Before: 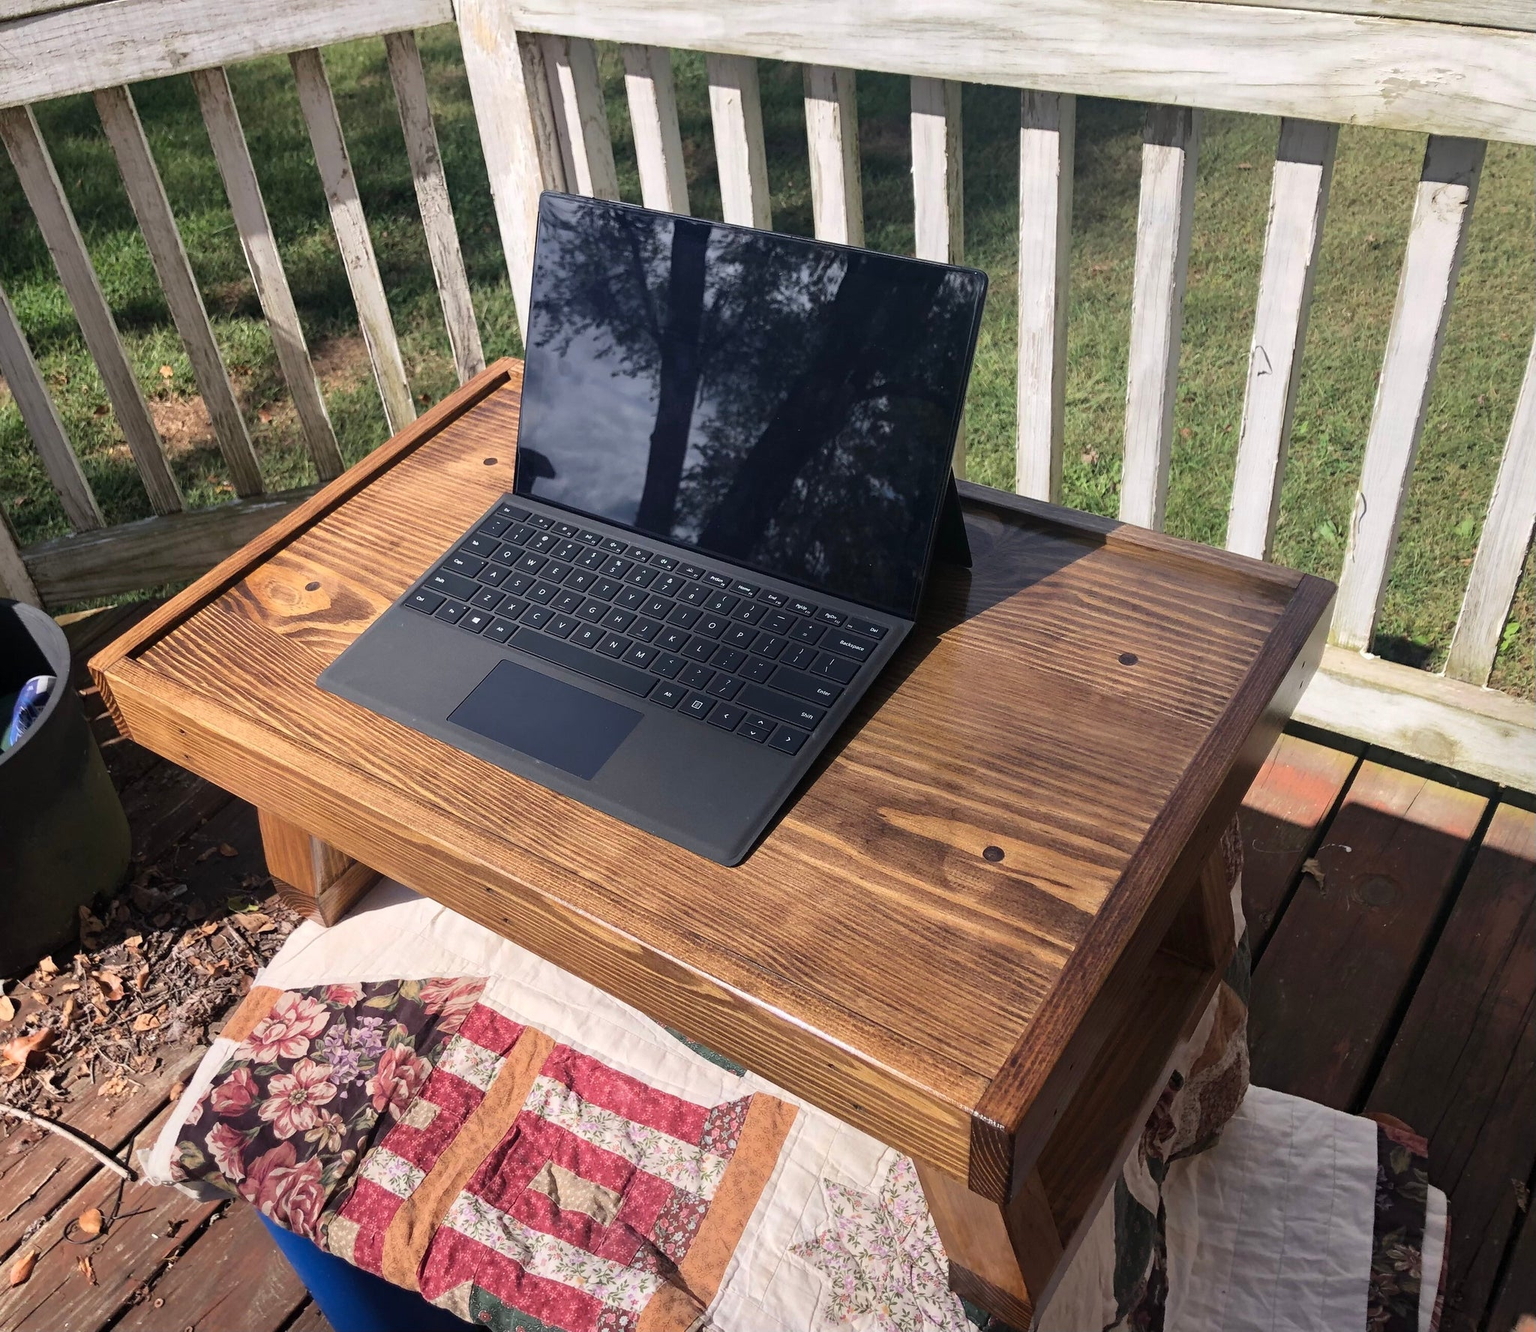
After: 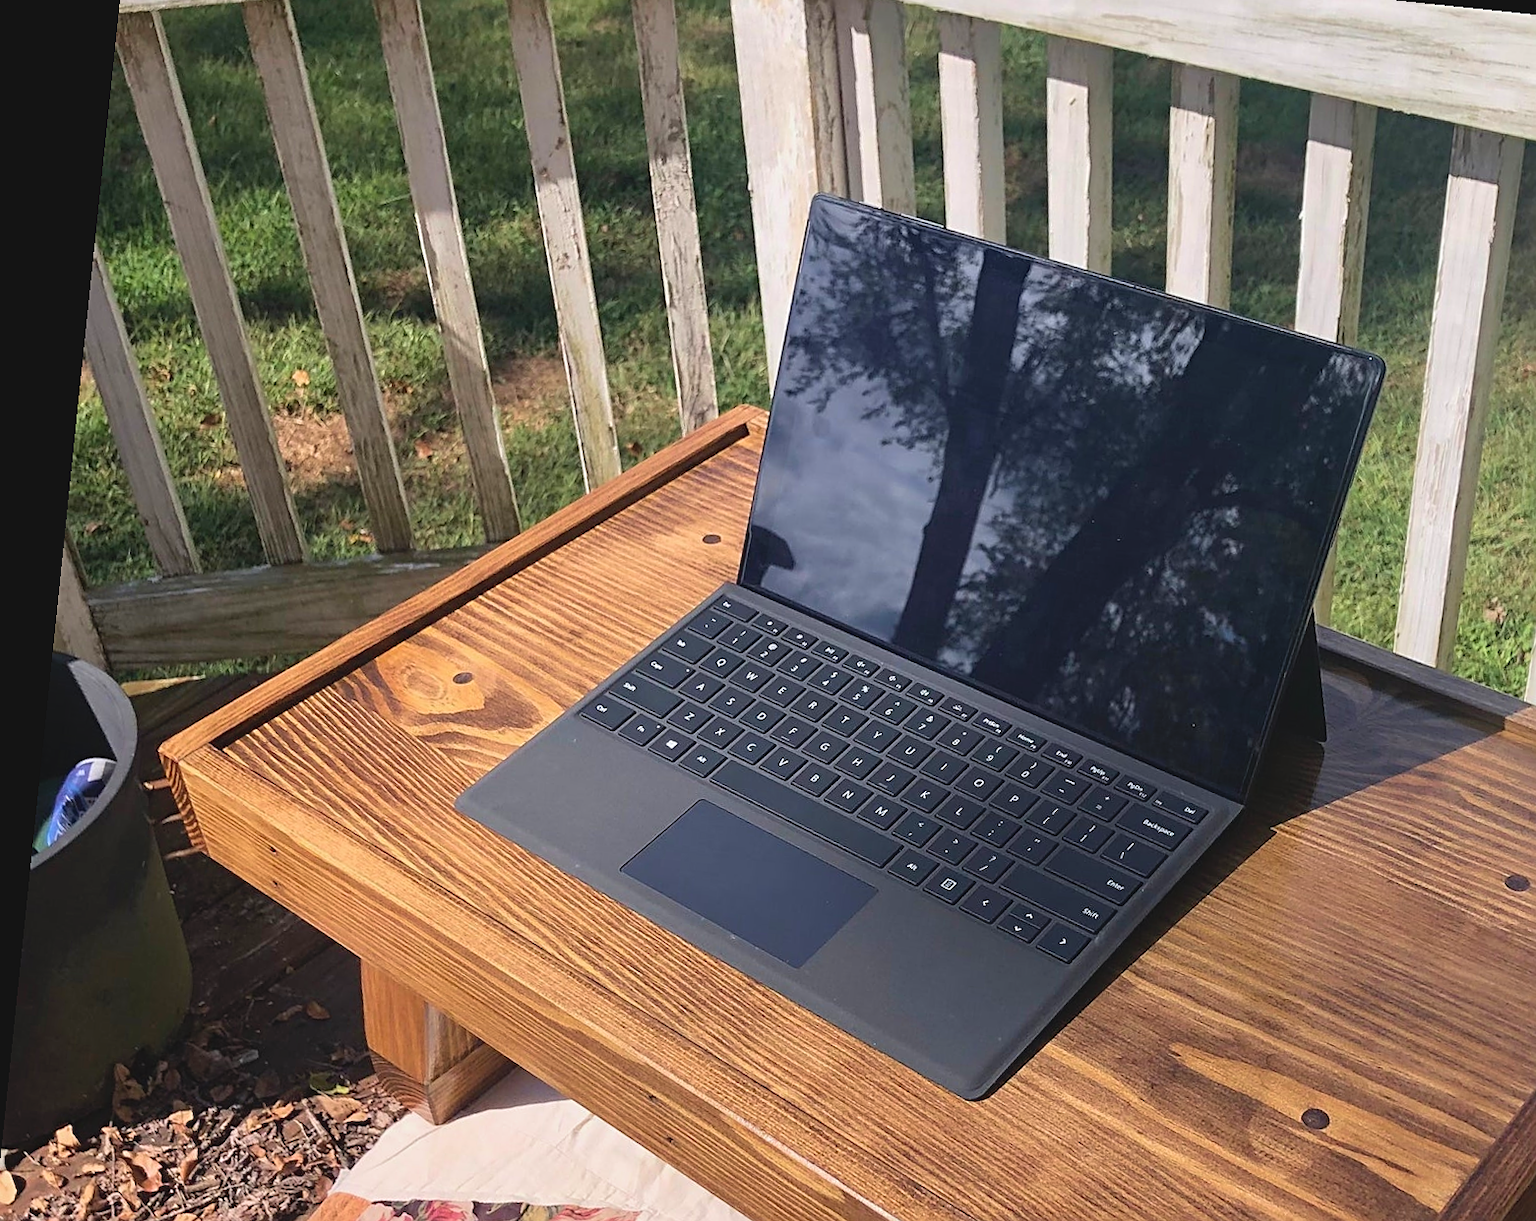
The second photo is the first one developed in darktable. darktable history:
sharpen: on, module defaults
contrast brightness saturation: contrast -0.097, brightness 0.043, saturation 0.076
crop and rotate: angle -5.89°, left 2.085%, top 6.664%, right 27.572%, bottom 30.523%
velvia: strength 14.45%
